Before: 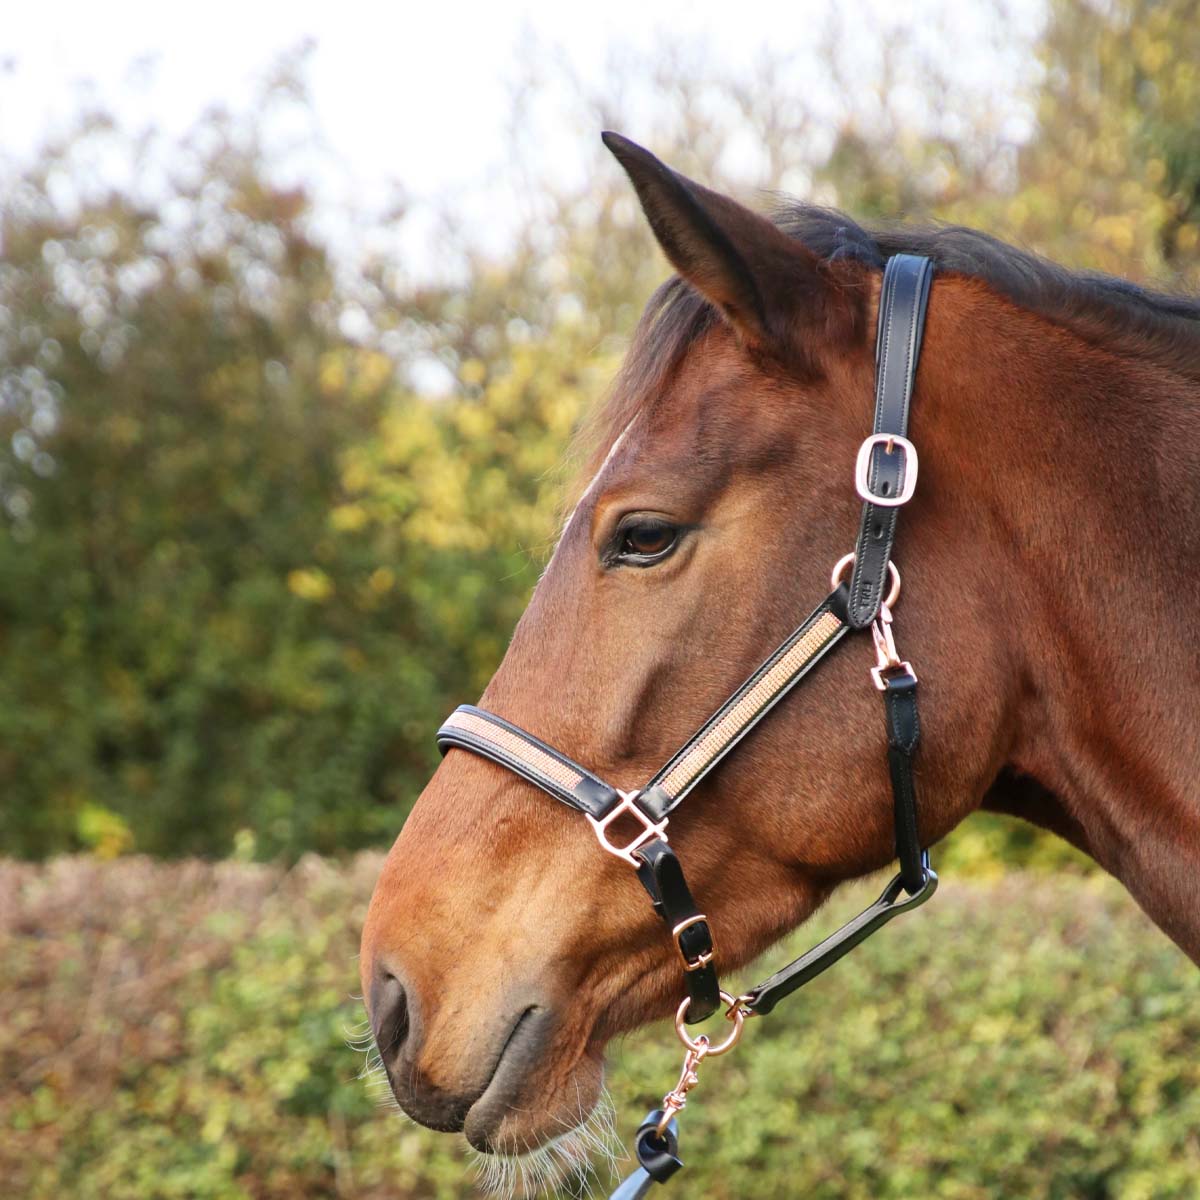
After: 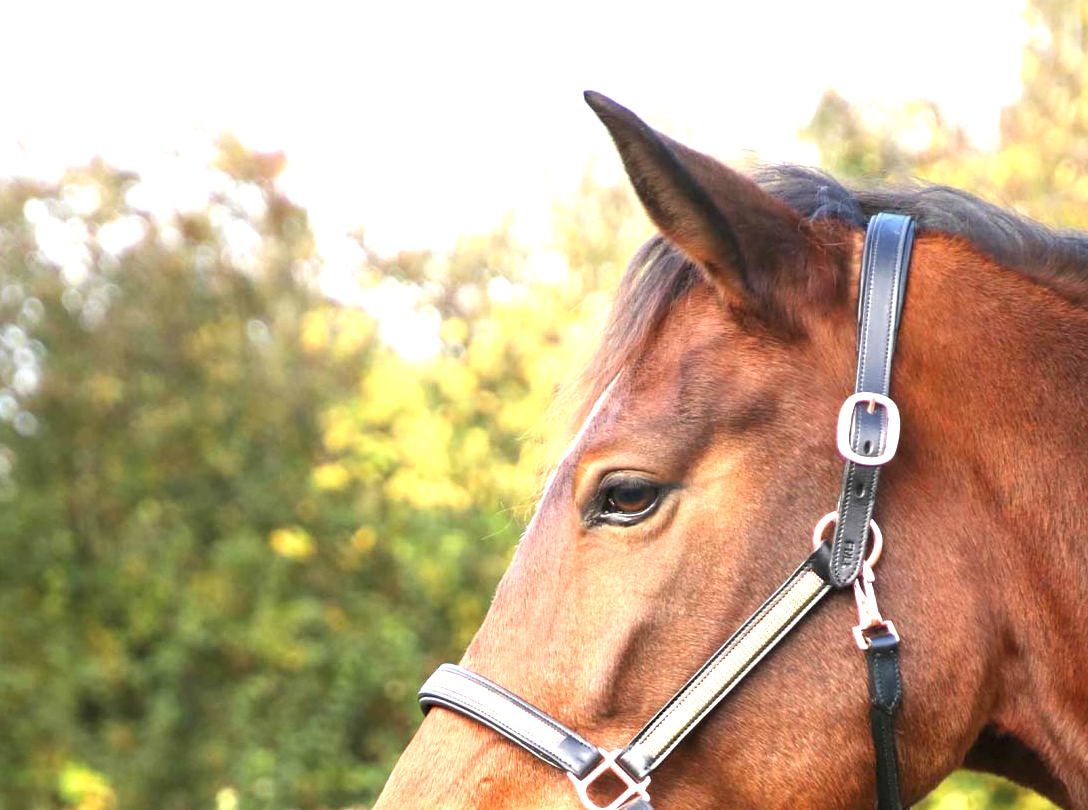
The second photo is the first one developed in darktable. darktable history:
crop: left 1.509%, top 3.452%, right 7.696%, bottom 28.452%
white balance: emerald 1
exposure: black level correction 0, exposure 1.2 EV, compensate highlight preservation false
